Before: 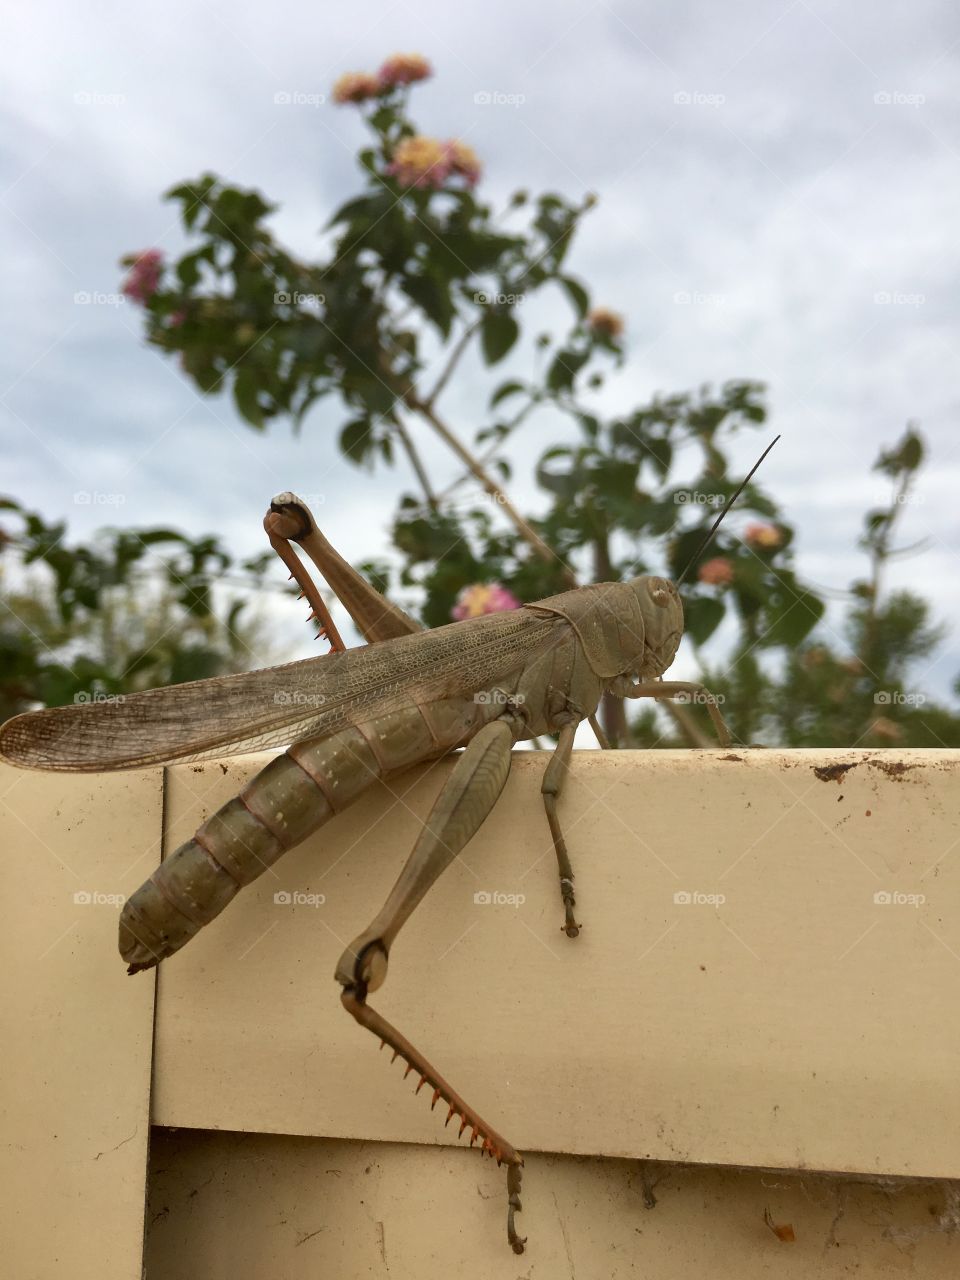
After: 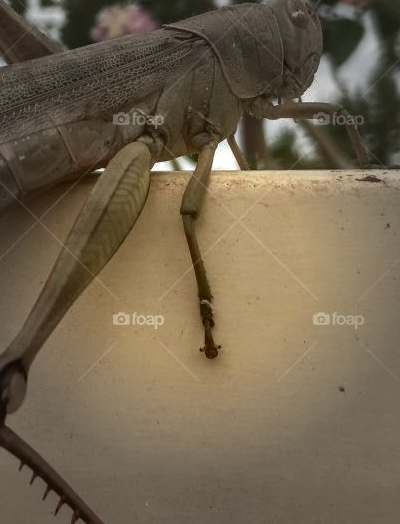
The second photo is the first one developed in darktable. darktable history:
shadows and highlights: on, module defaults
color correction: highlights a* -0.281, highlights b* -0.11
crop: left 37.641%, top 45.241%, right 20.665%, bottom 13.746%
base curve: curves: ch0 [(0, 0) (0.303, 0.277) (1, 1)], preserve colors none
local contrast: highlights 60%, shadows 60%, detail 160%
vignetting: fall-off start 40.54%, fall-off radius 40.44%
tone curve: curves: ch0 [(0, 0) (0.003, 0.126) (0.011, 0.129) (0.025, 0.133) (0.044, 0.143) (0.069, 0.155) (0.1, 0.17) (0.136, 0.189) (0.177, 0.217) (0.224, 0.25) (0.277, 0.293) (0.335, 0.346) (0.399, 0.398) (0.468, 0.456) (0.543, 0.517) (0.623, 0.583) (0.709, 0.659) (0.801, 0.756) (0.898, 0.856) (1, 1)], color space Lab, independent channels, preserve colors none
